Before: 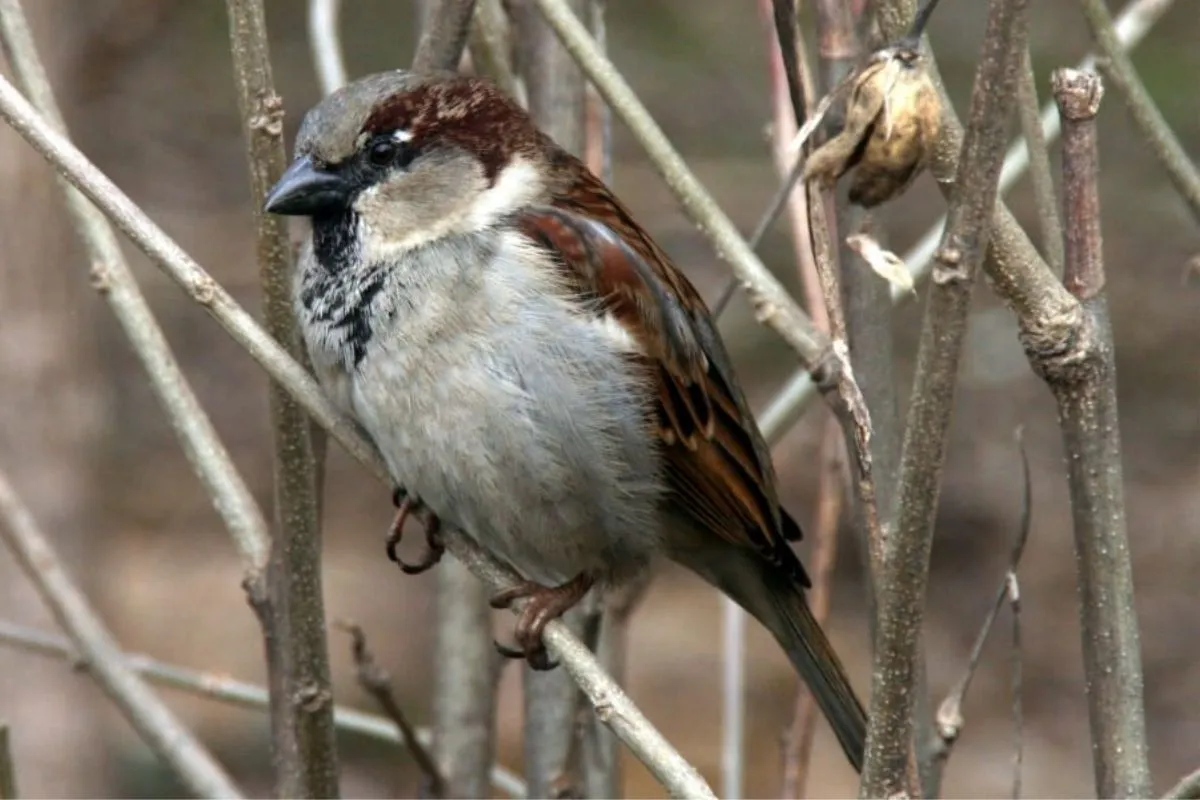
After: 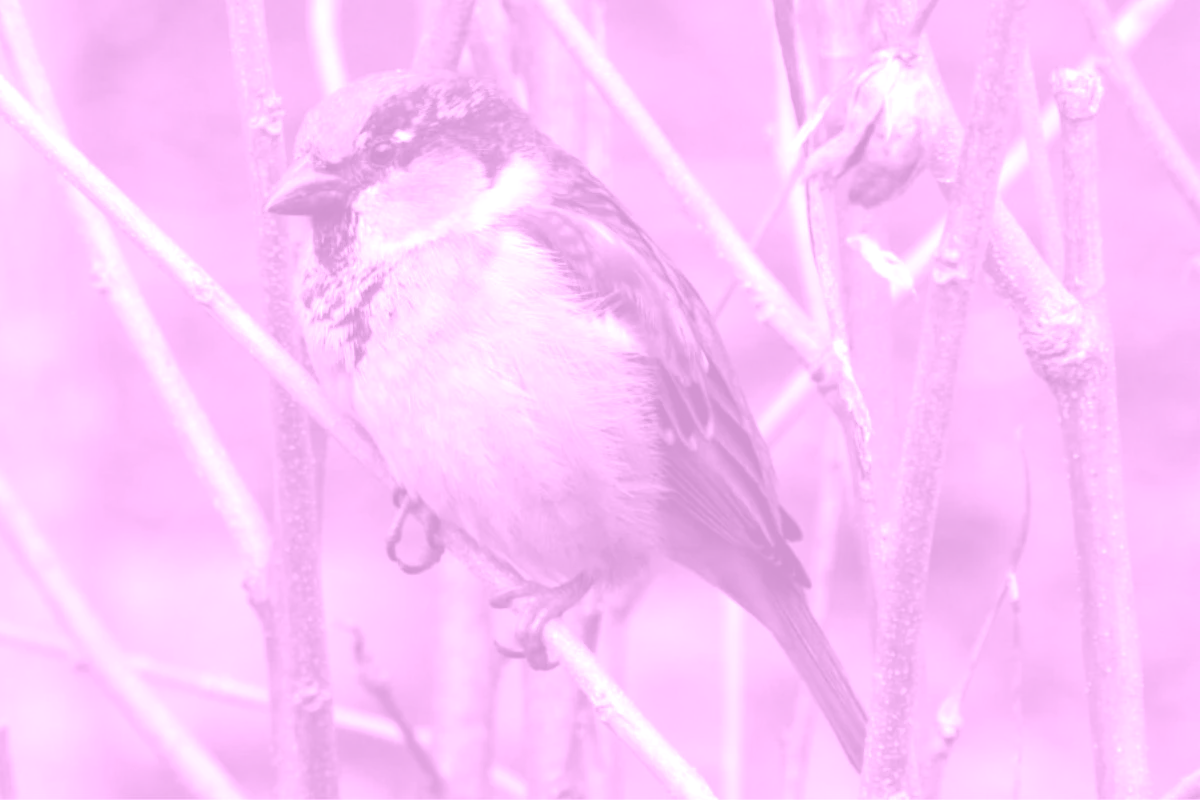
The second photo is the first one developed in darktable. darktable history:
exposure: black level correction -0.002, exposure 0.54 EV, compensate highlight preservation false
shadows and highlights: radius 334.93, shadows 63.48, highlights 6.06, compress 87.7%, highlights color adjustment 39.73%, soften with gaussian
colorize: hue 331.2°, saturation 75%, source mix 30.28%, lightness 70.52%, version 1
color balance rgb: linear chroma grading › shadows 10%, linear chroma grading › highlights 10%, linear chroma grading › global chroma 15%, linear chroma grading › mid-tones 15%, perceptual saturation grading › global saturation 40%, perceptual saturation grading › highlights -25%, perceptual saturation grading › mid-tones 35%, perceptual saturation grading › shadows 35%, perceptual brilliance grading › global brilliance 11.29%, global vibrance 11.29%
